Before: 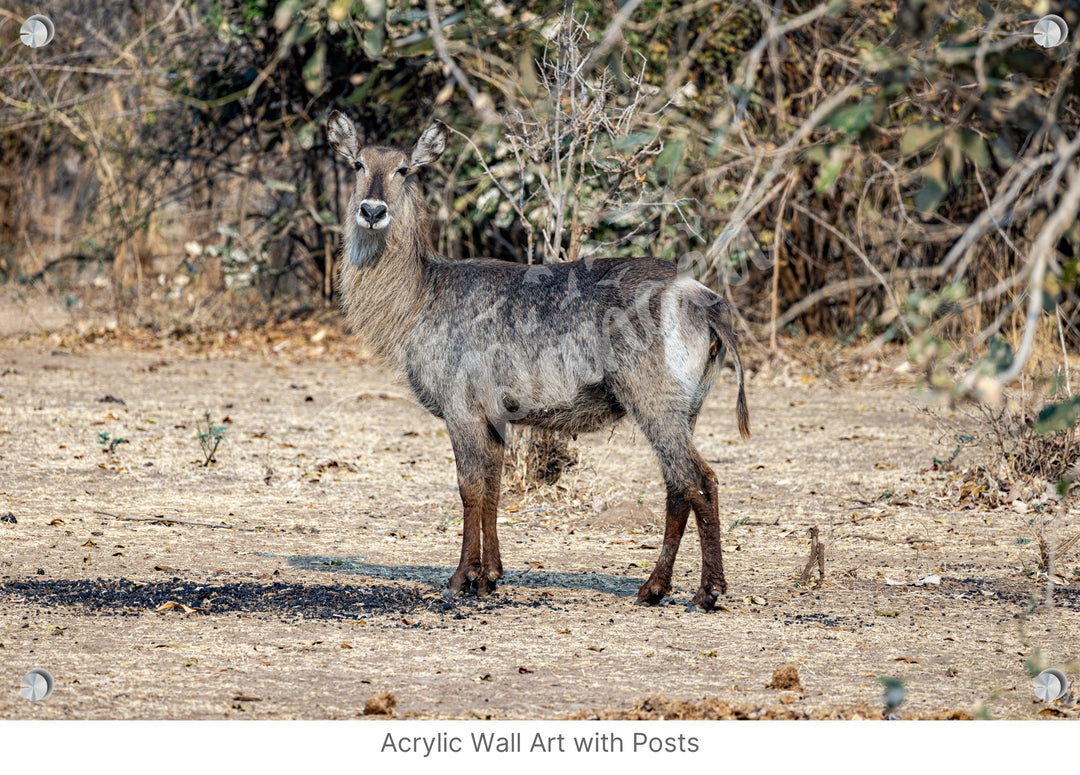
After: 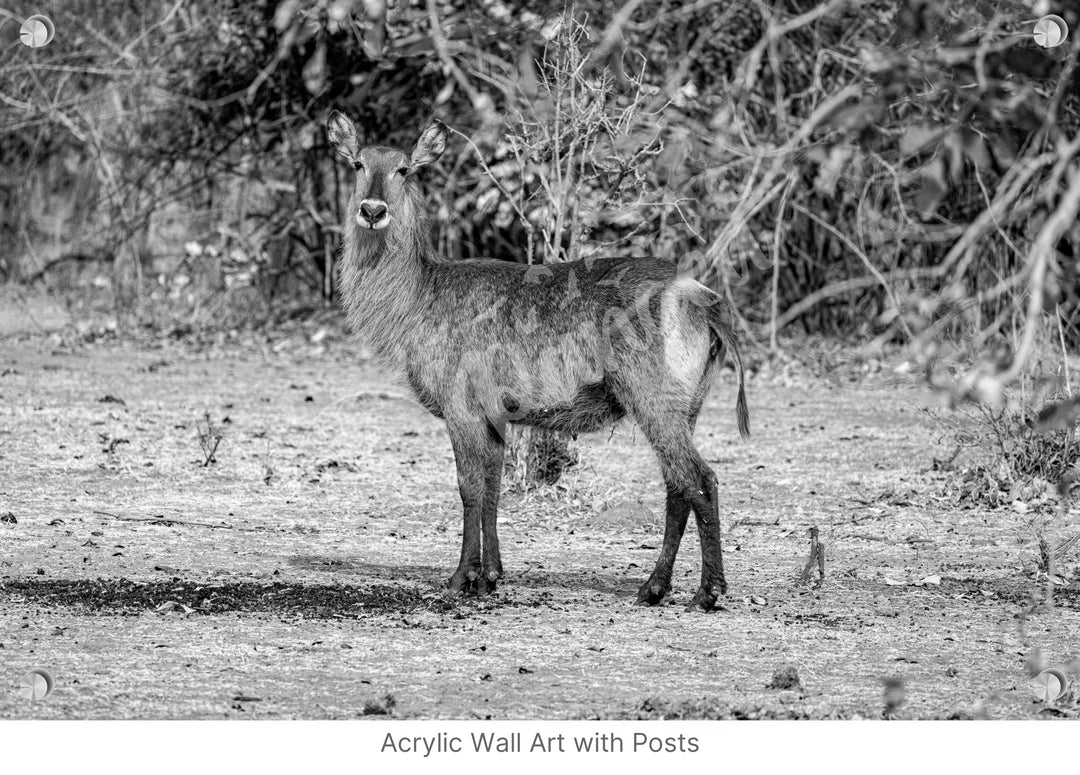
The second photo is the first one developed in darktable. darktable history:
monochrome: on, module defaults
color balance rgb: perceptual saturation grading › global saturation 20%, global vibrance 20%
